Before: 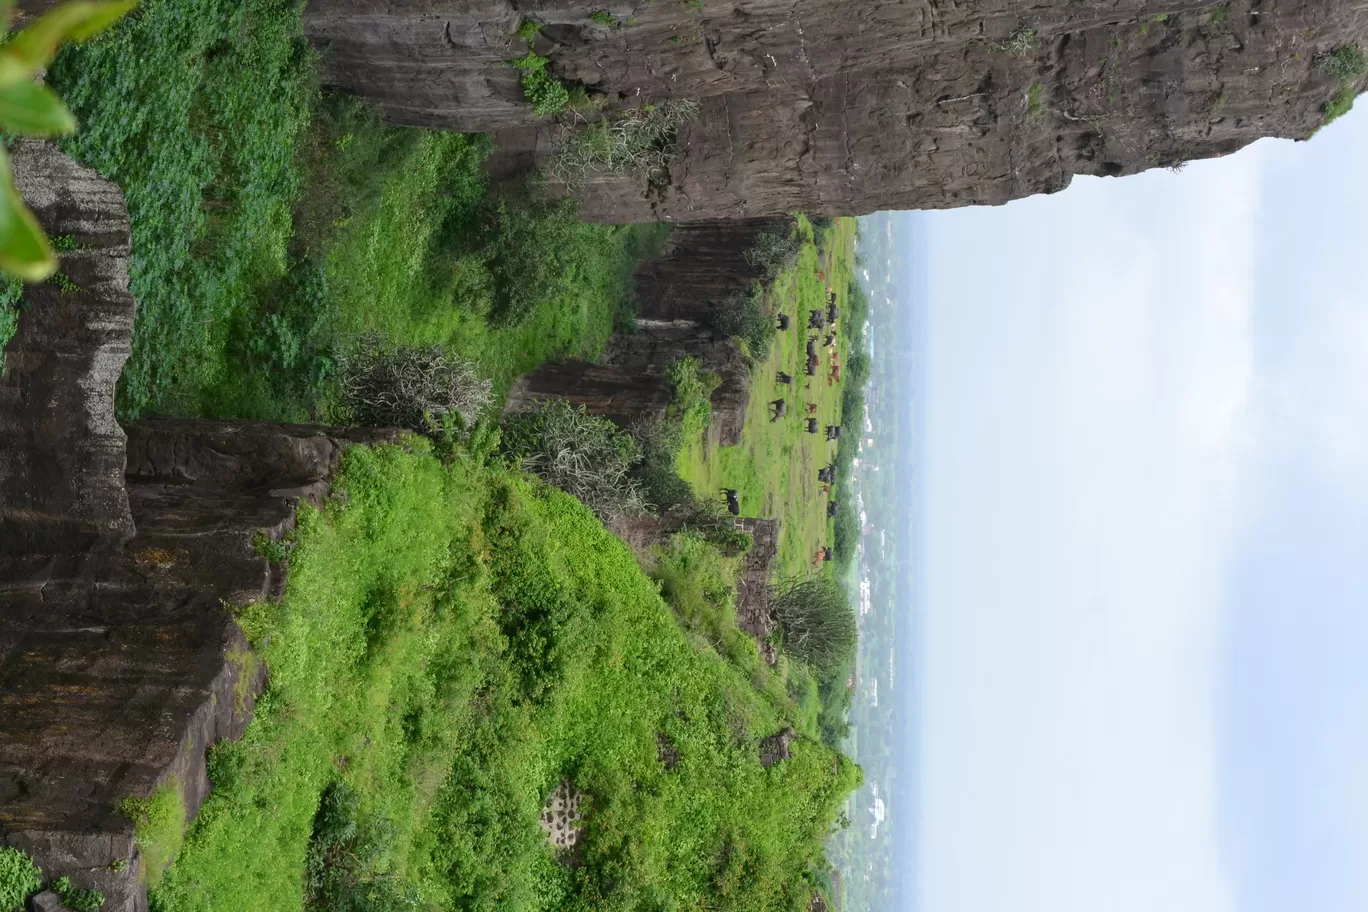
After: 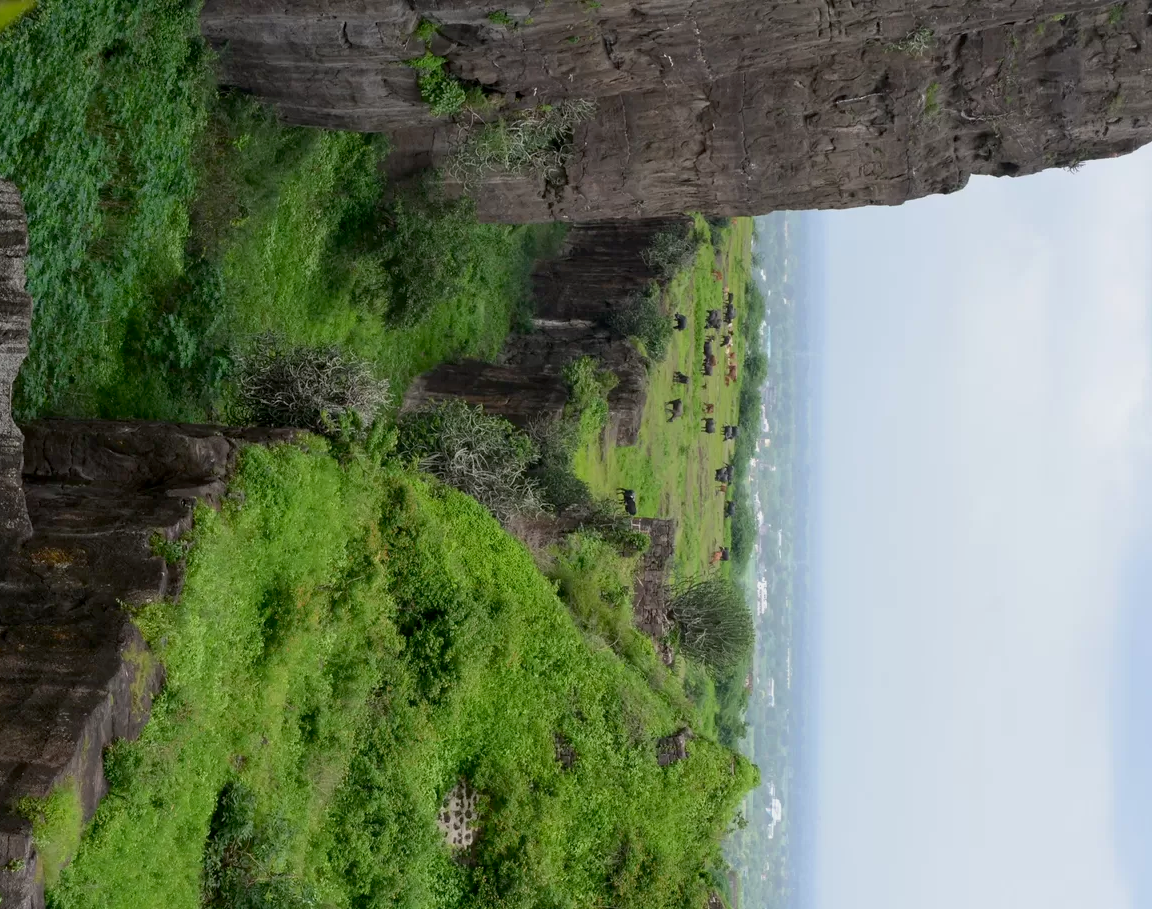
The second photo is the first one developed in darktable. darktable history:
exposure: black level correction 0.006, exposure -0.226 EV, compensate highlight preservation false
crop: left 7.598%, right 7.873%
